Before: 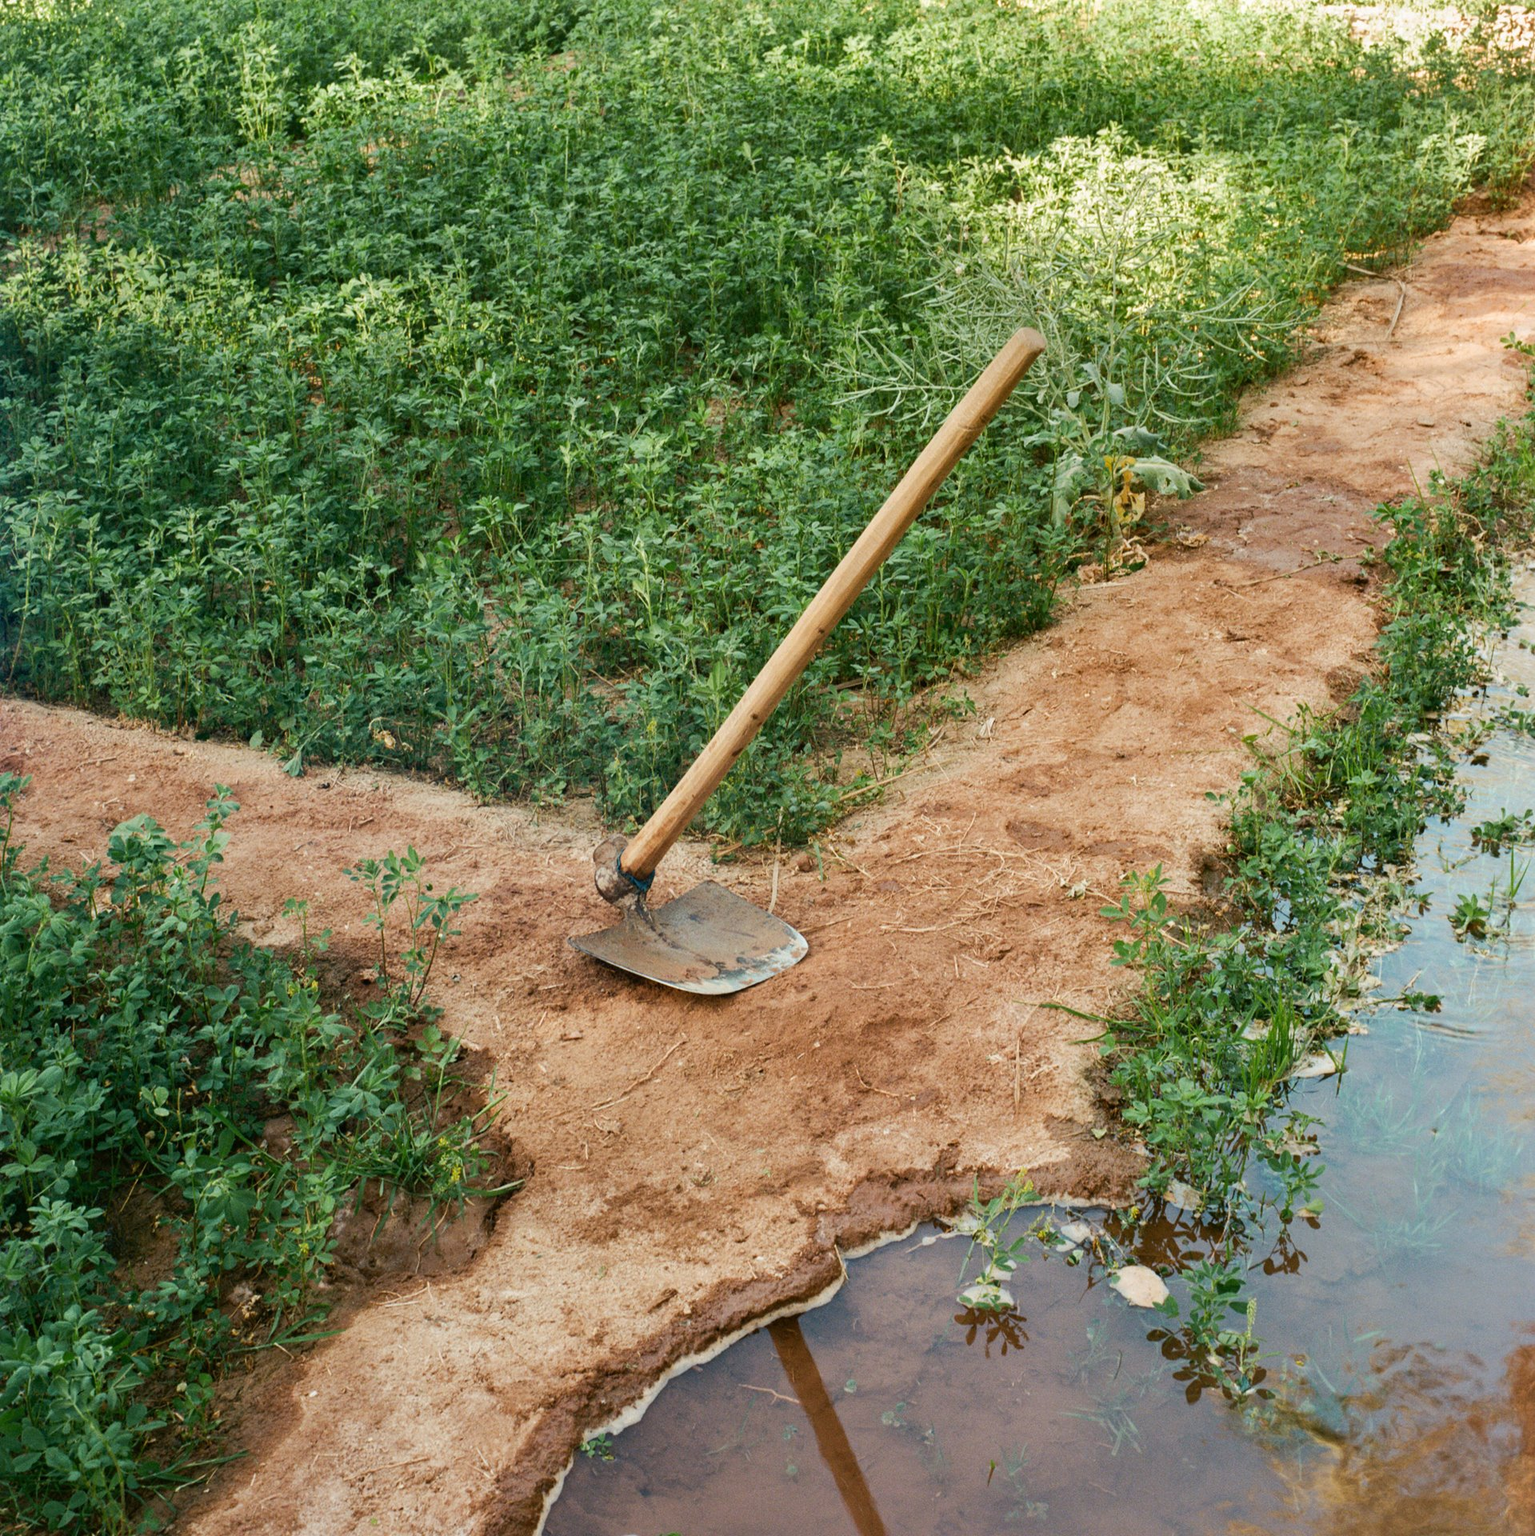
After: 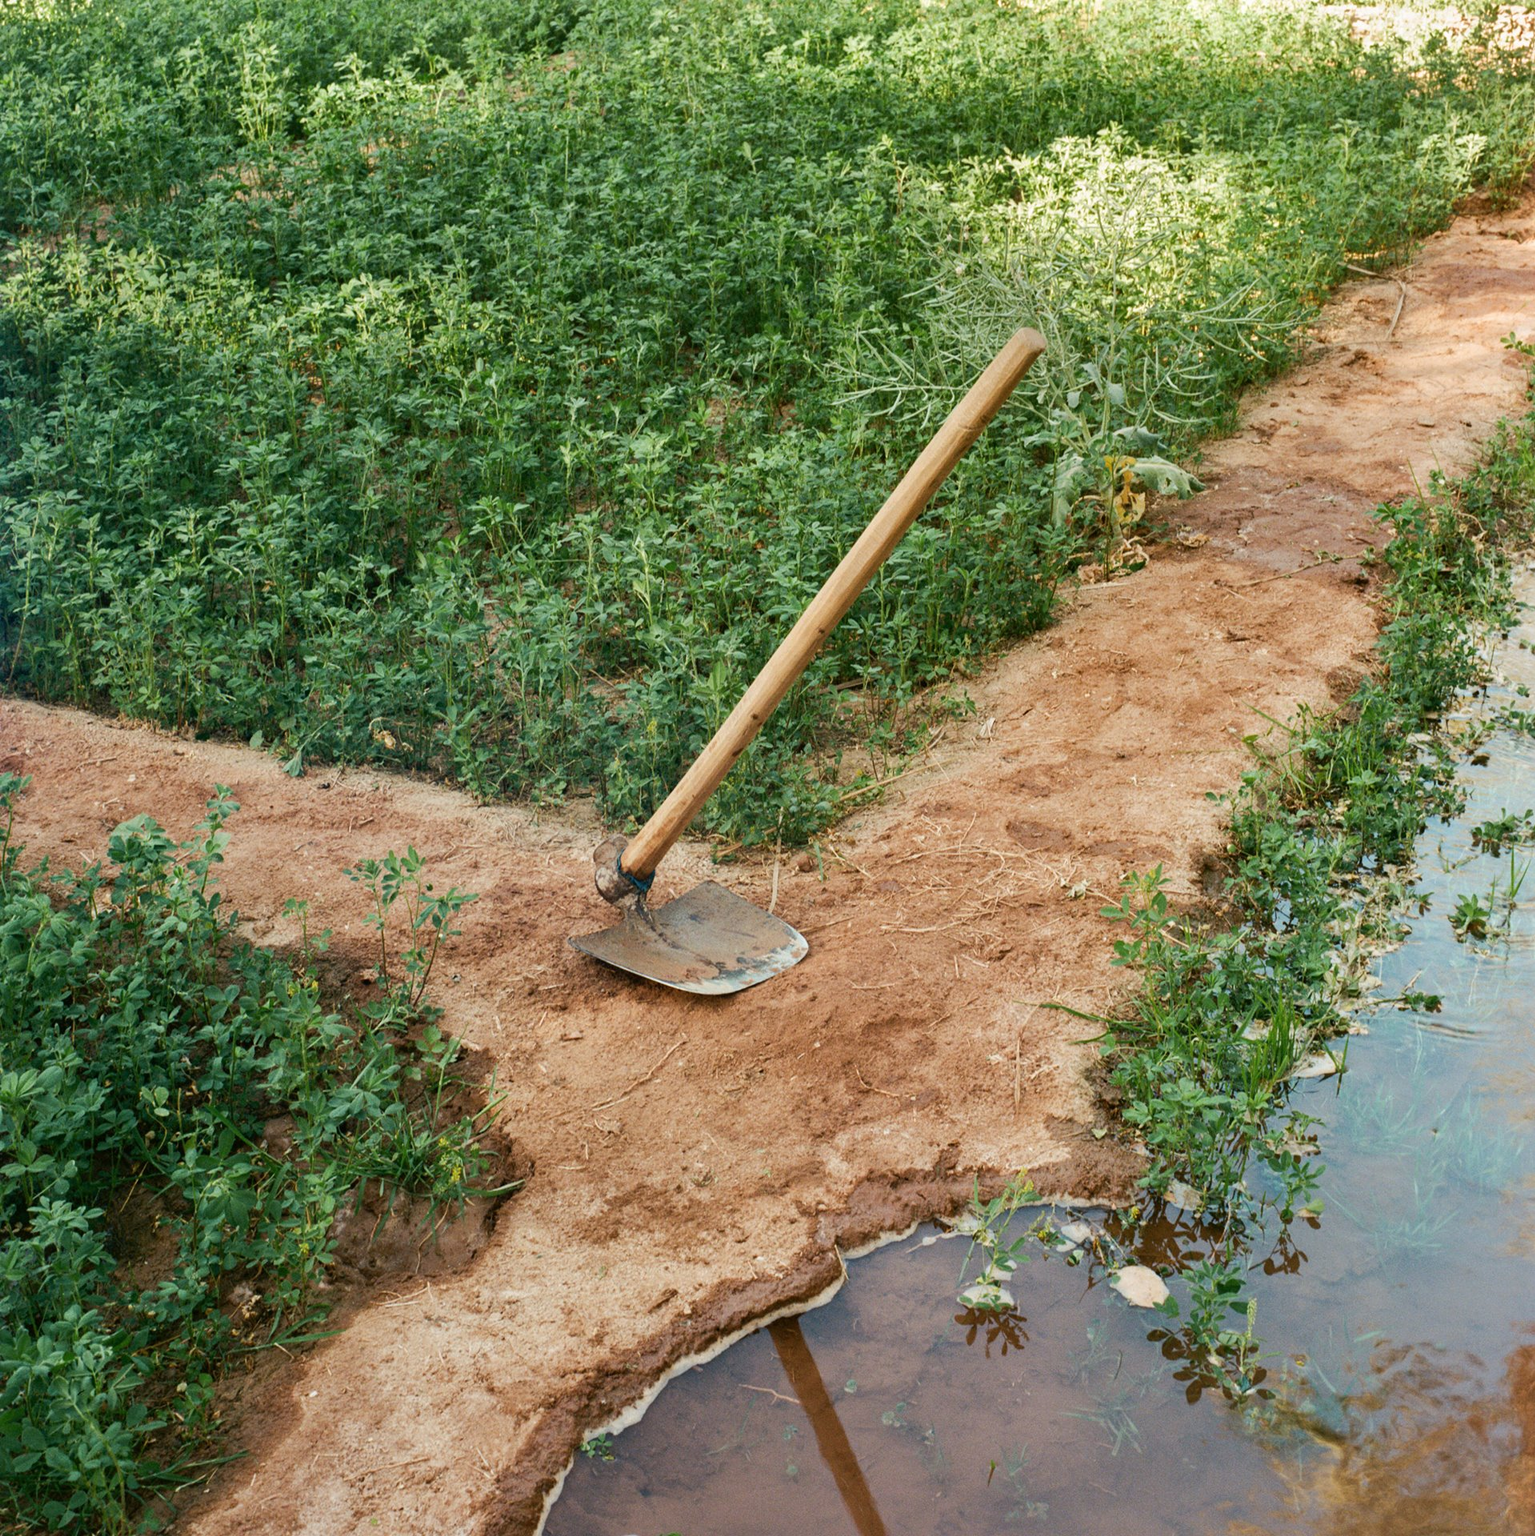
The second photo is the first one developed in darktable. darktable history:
color balance: output saturation 98.5%
